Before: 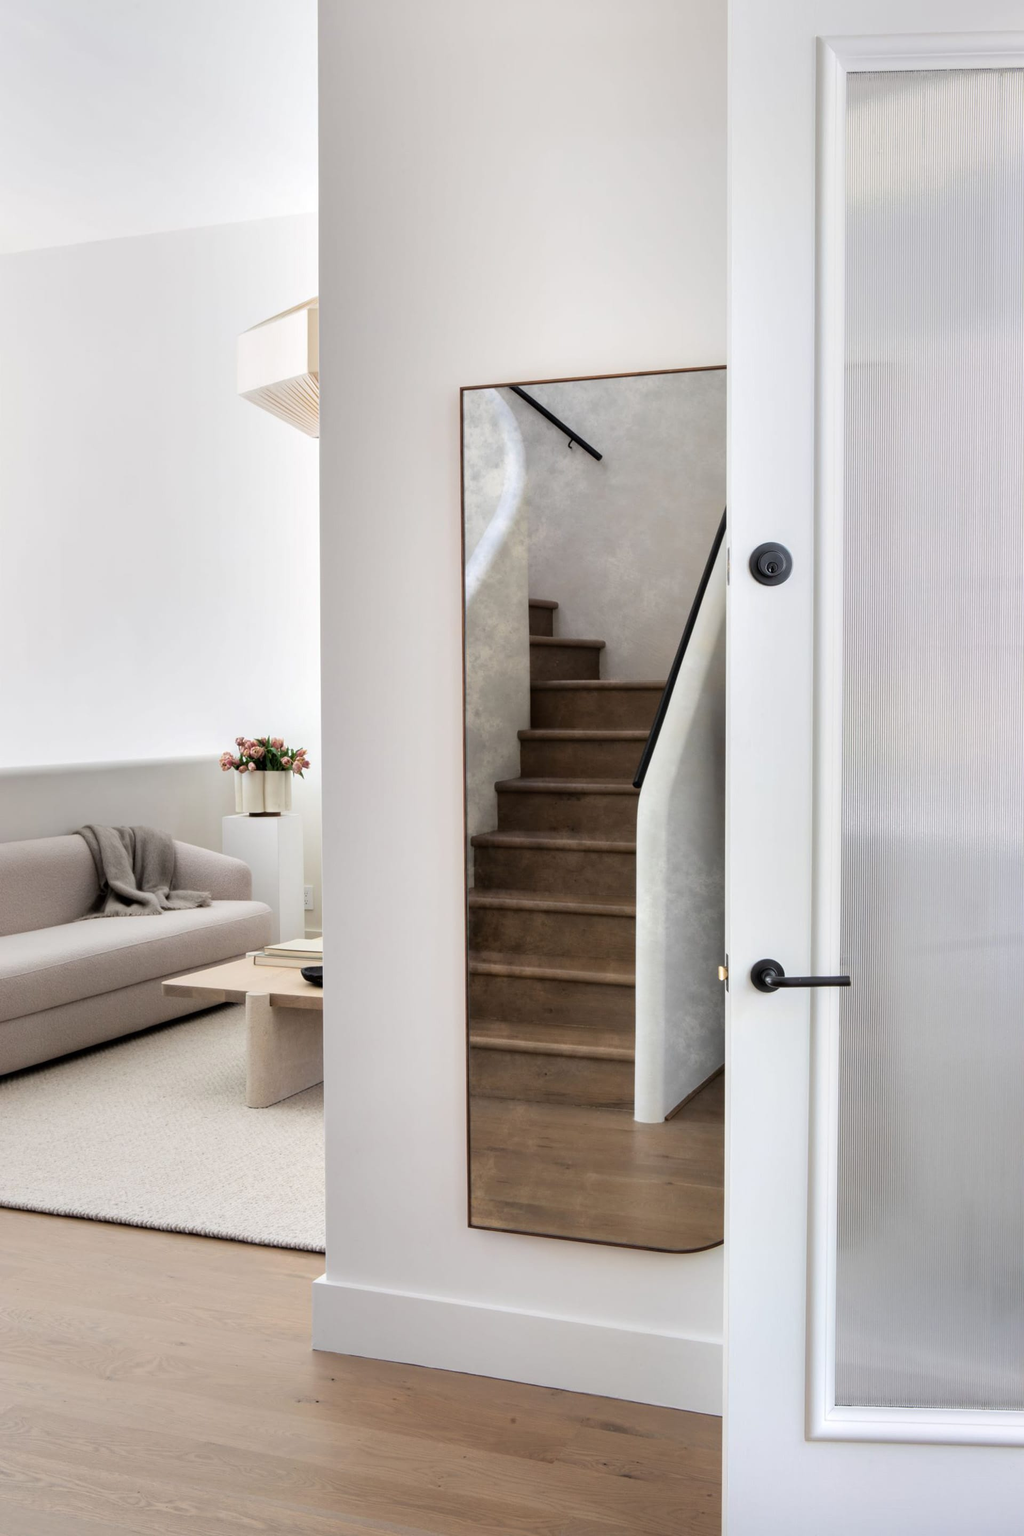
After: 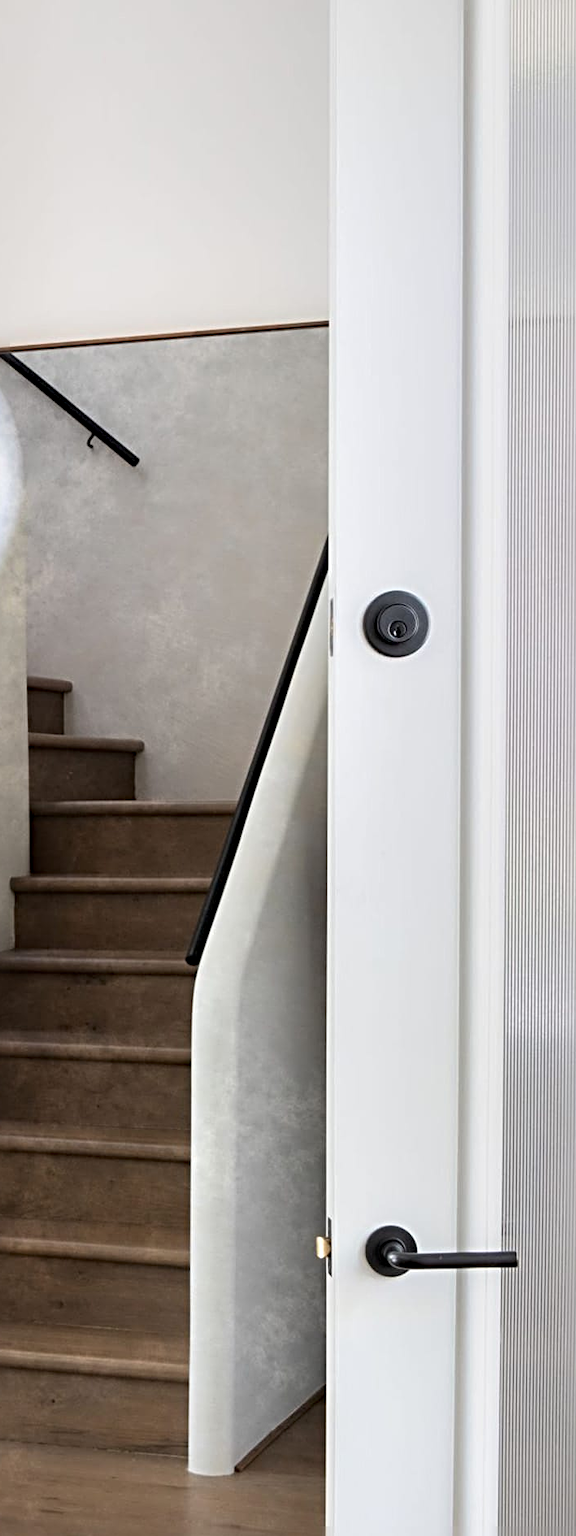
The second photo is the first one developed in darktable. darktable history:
crop and rotate: left 49.936%, top 10.094%, right 13.136%, bottom 24.256%
sharpen: radius 4.883
